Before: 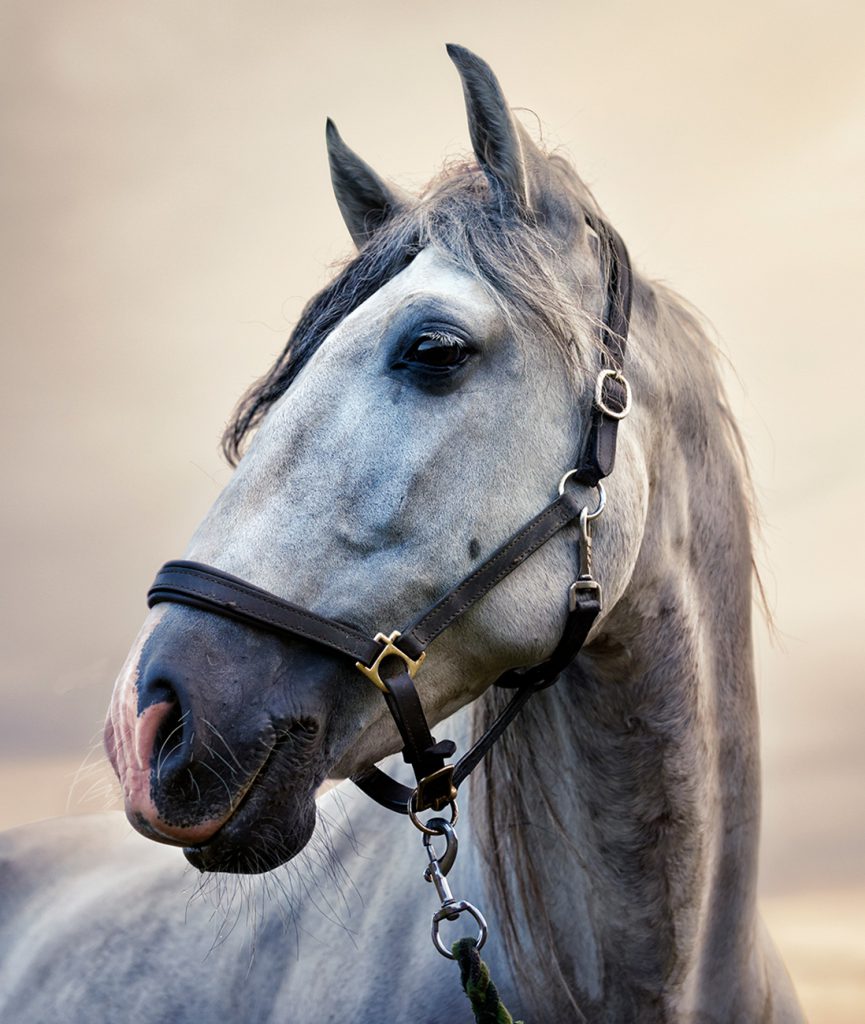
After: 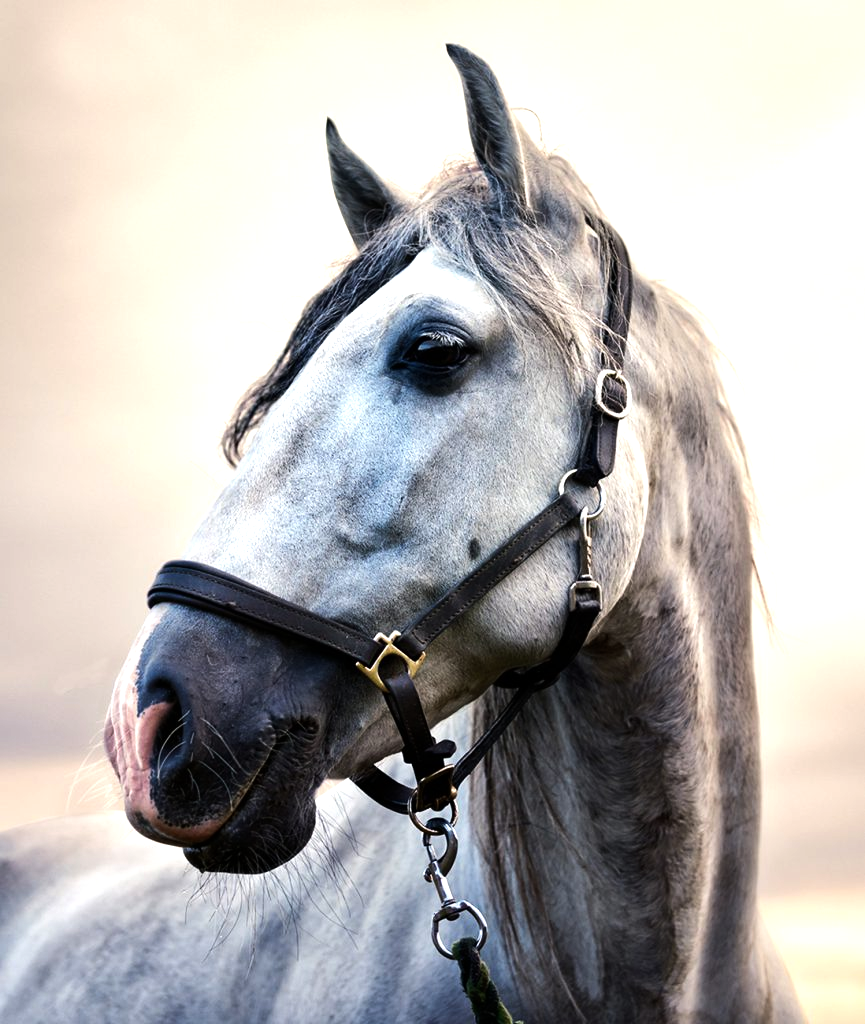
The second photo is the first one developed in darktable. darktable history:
tone equalizer: -8 EV -0.716 EV, -7 EV -0.707 EV, -6 EV -0.602 EV, -5 EV -0.379 EV, -3 EV 0.388 EV, -2 EV 0.6 EV, -1 EV 0.678 EV, +0 EV 0.764 EV, edges refinement/feathering 500, mask exposure compensation -1.57 EV, preserve details no
